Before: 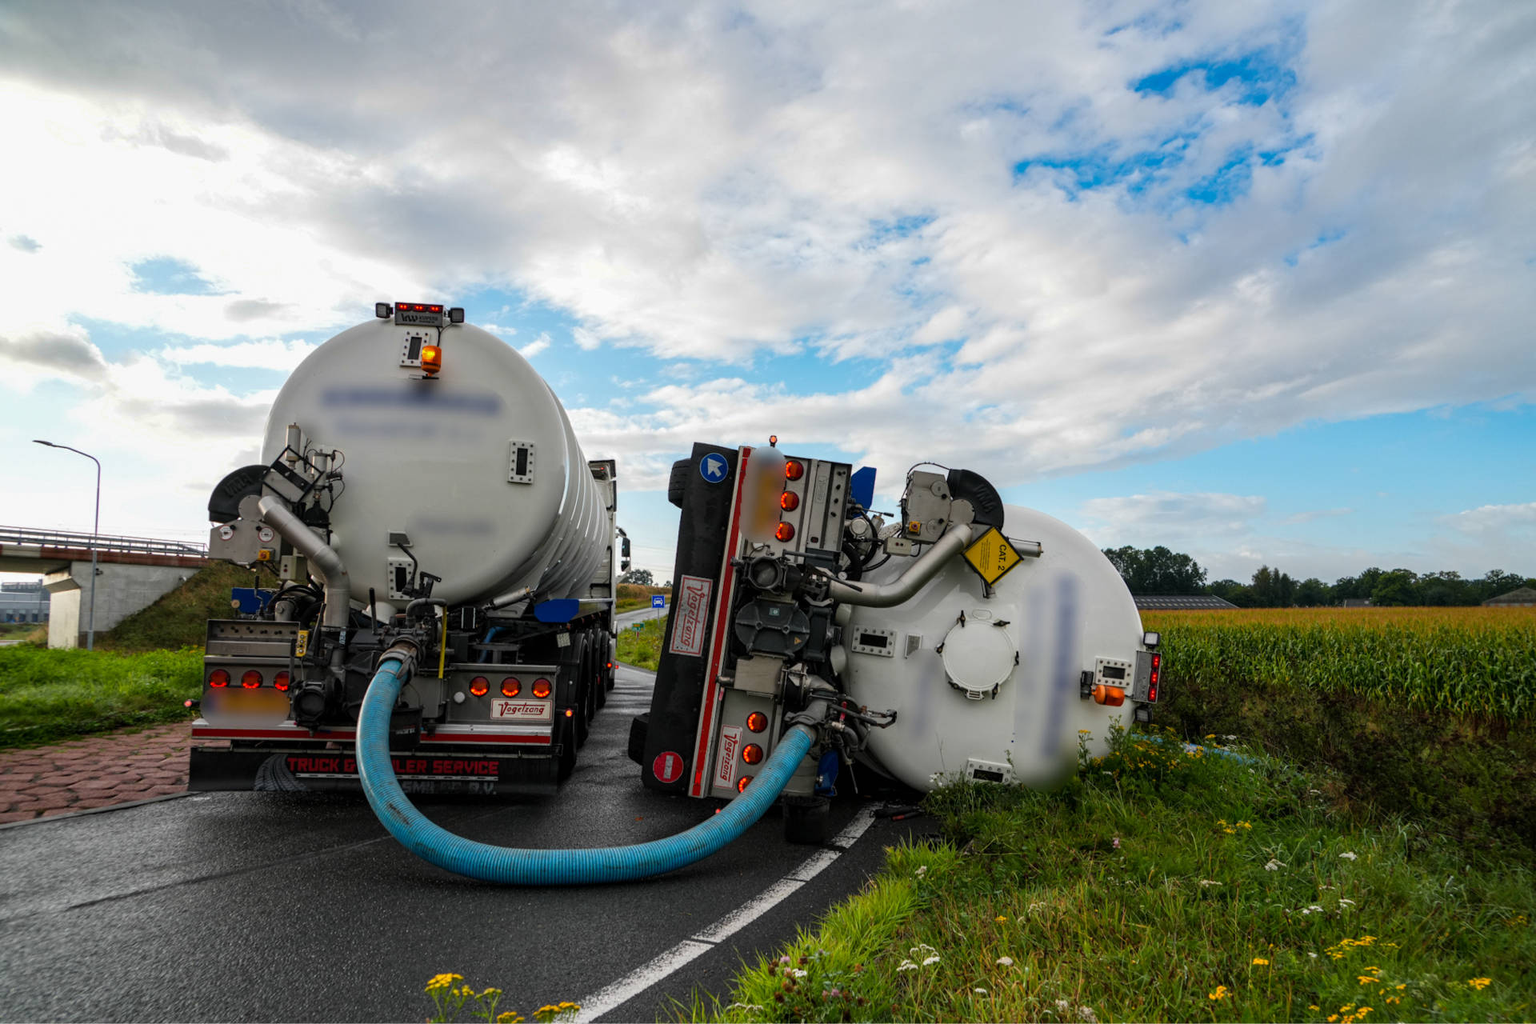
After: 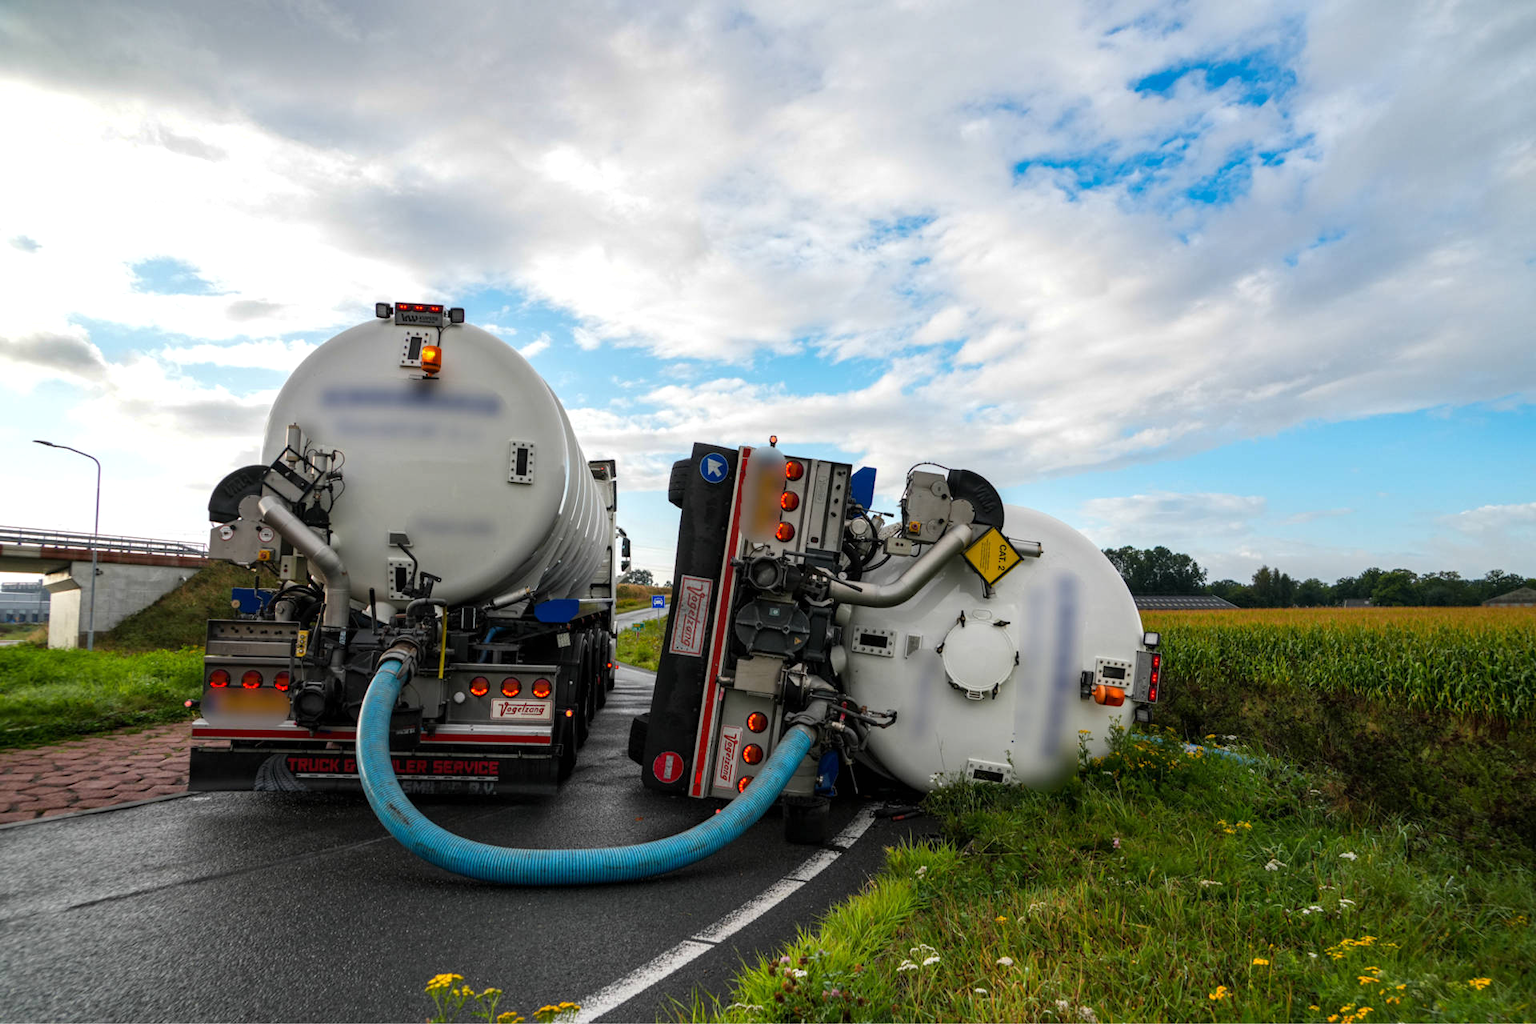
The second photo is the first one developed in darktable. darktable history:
exposure: exposure 0.187 EV, compensate highlight preservation false
